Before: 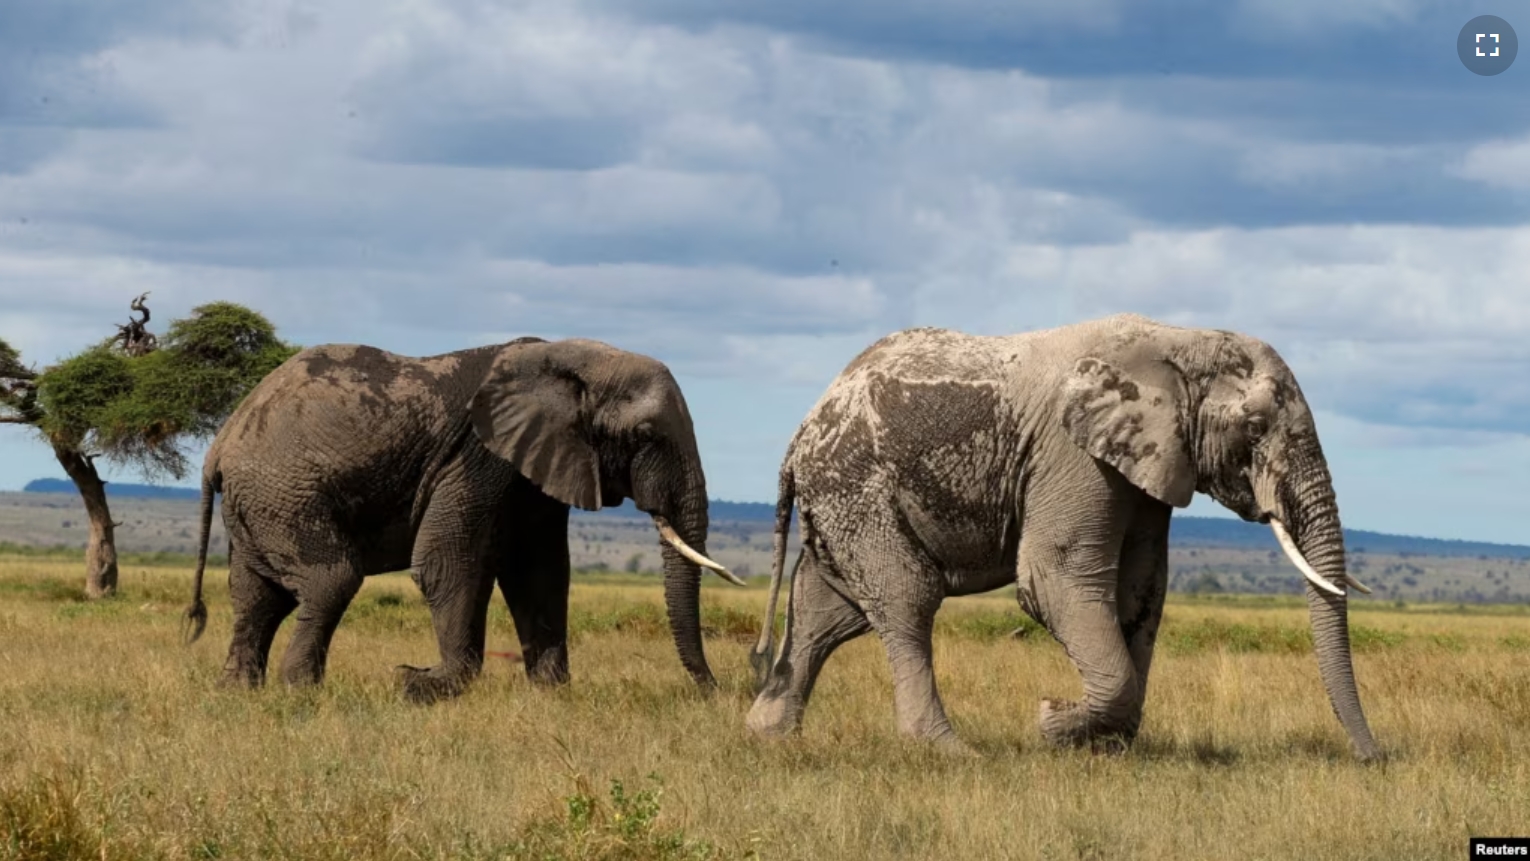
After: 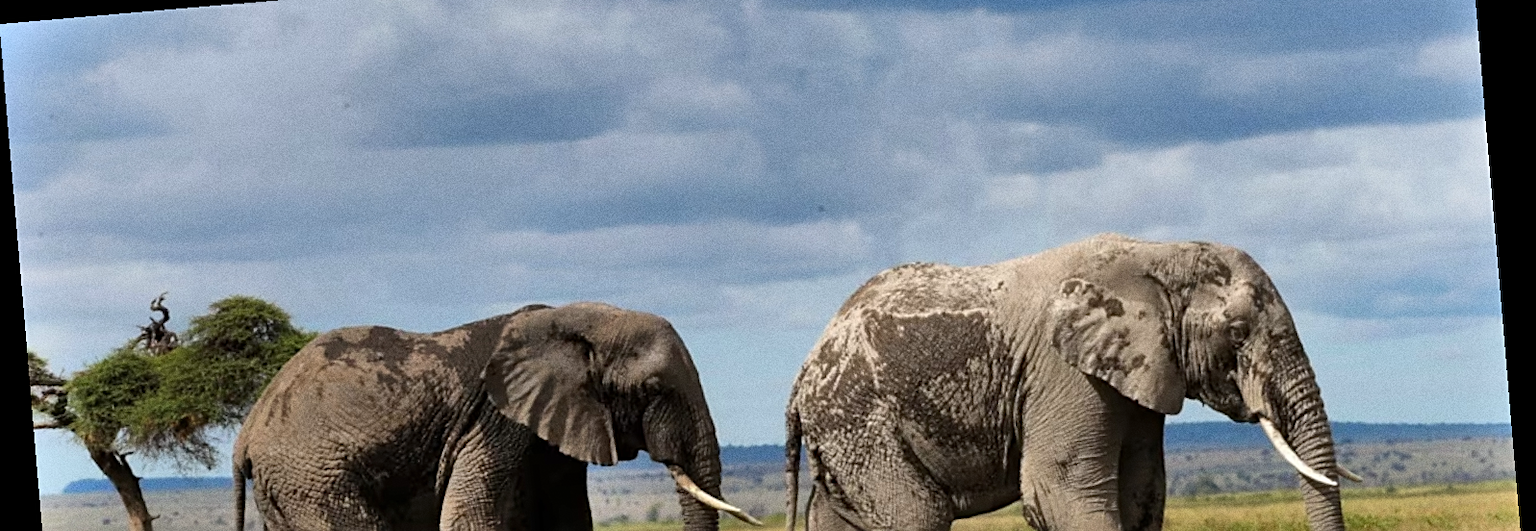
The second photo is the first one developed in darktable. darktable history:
shadows and highlights: shadows 75, highlights -60.85, soften with gaussian
white balance: red 0.988, blue 1.017
crop and rotate: top 10.605%, bottom 33.274%
rotate and perspective: rotation -4.86°, automatic cropping off
sharpen: on, module defaults
grain: coarseness 8.68 ISO, strength 31.94%
